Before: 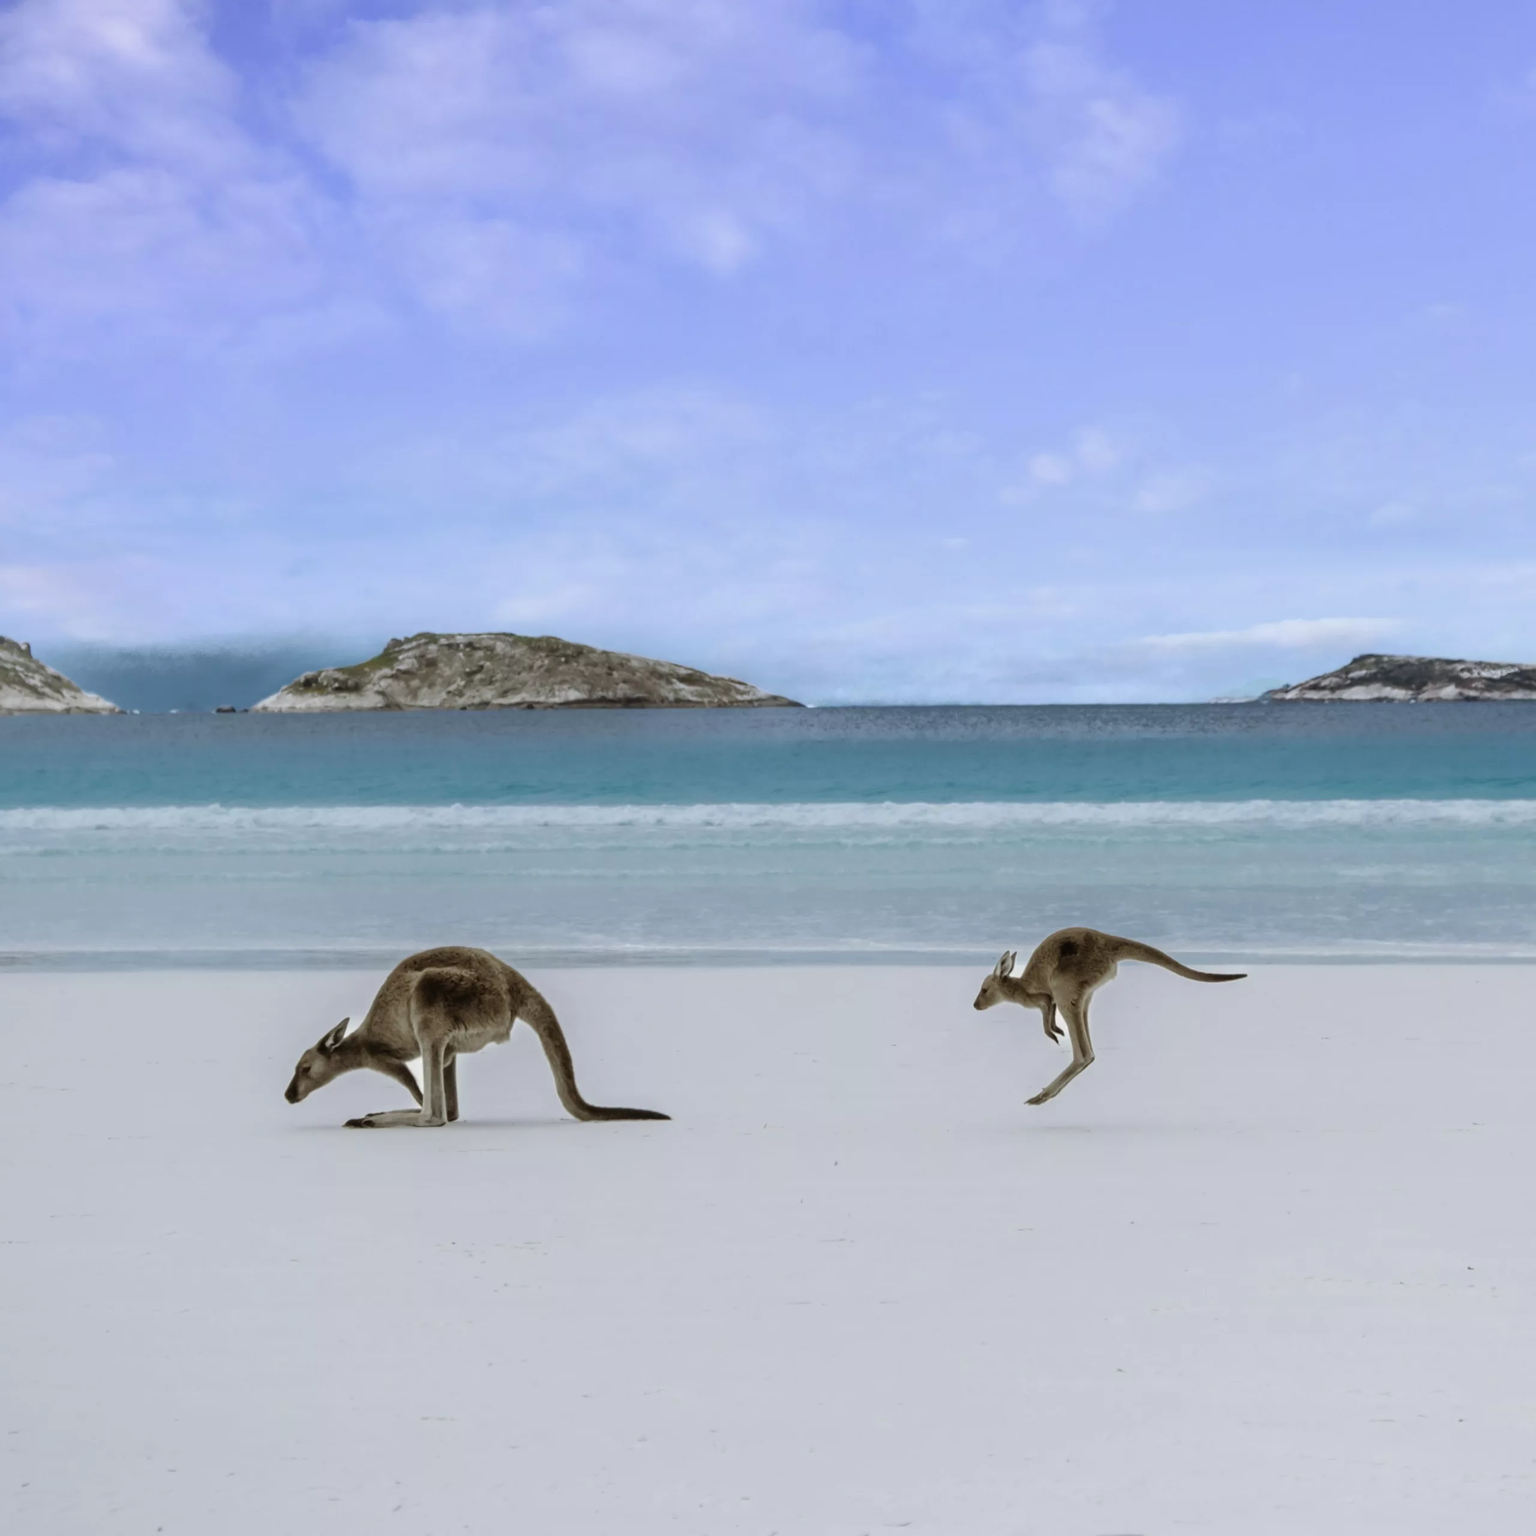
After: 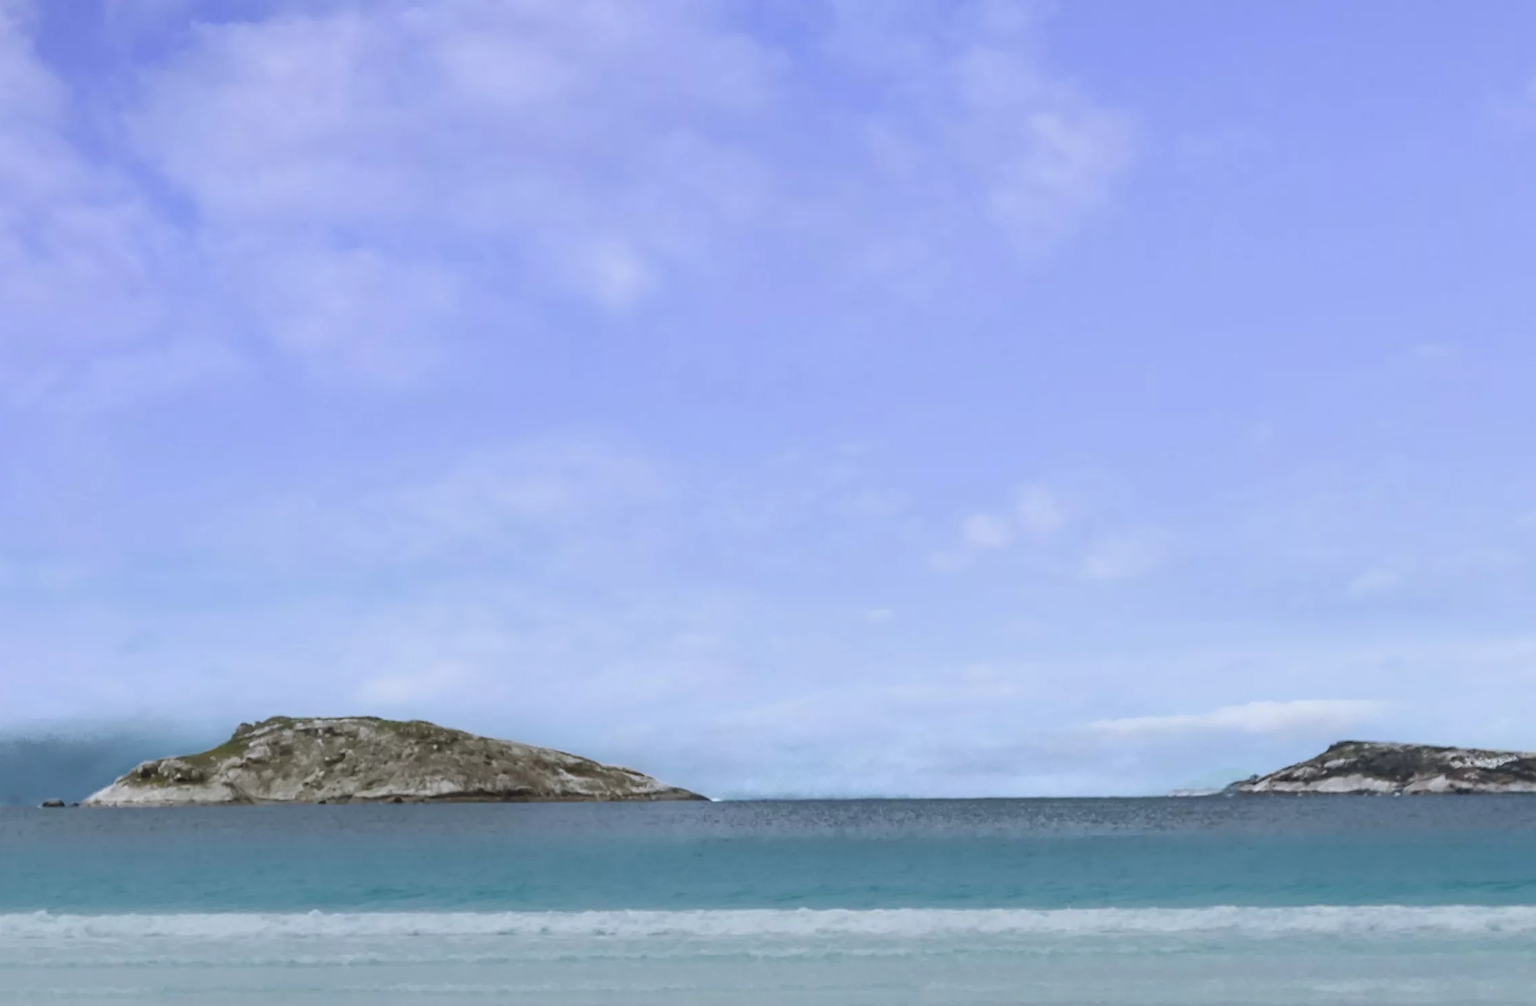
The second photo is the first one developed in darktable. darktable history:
sharpen: amount 0.492
crop and rotate: left 11.645%, bottom 42.133%
